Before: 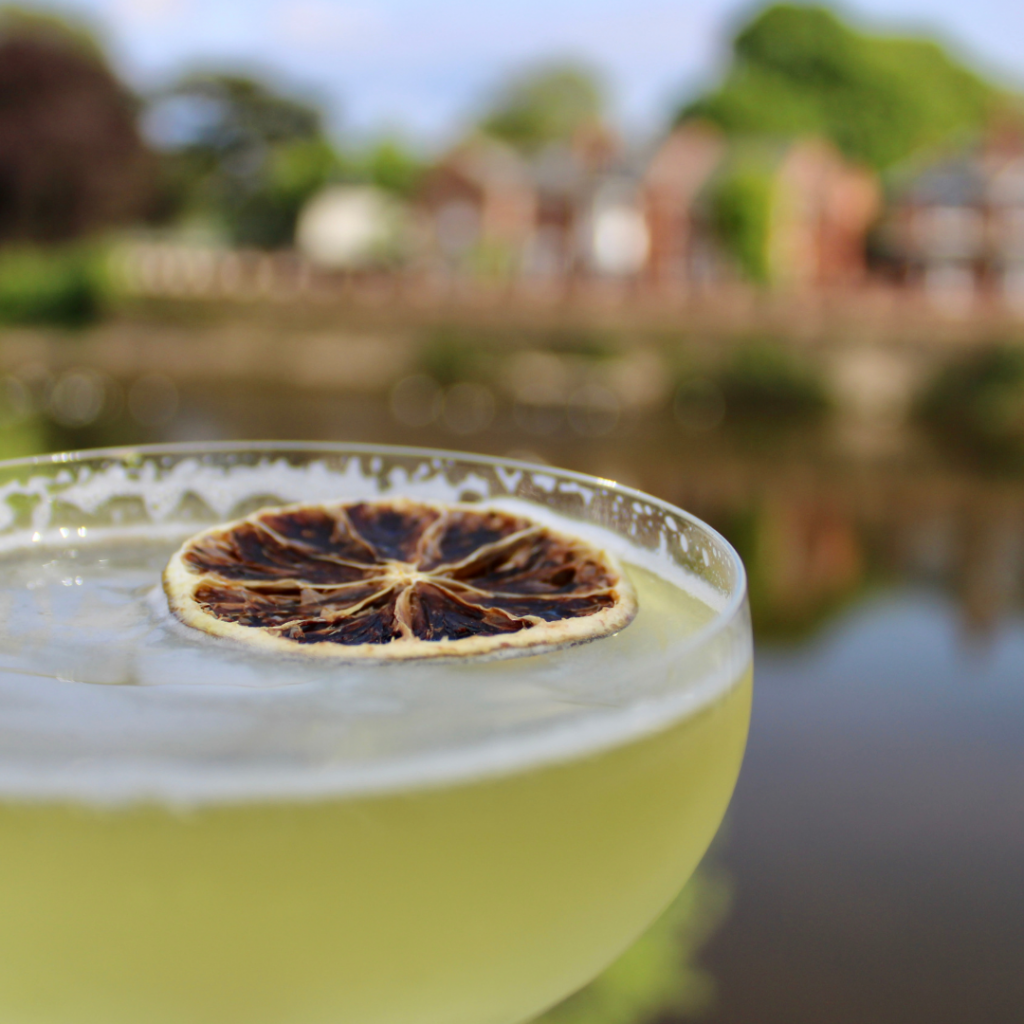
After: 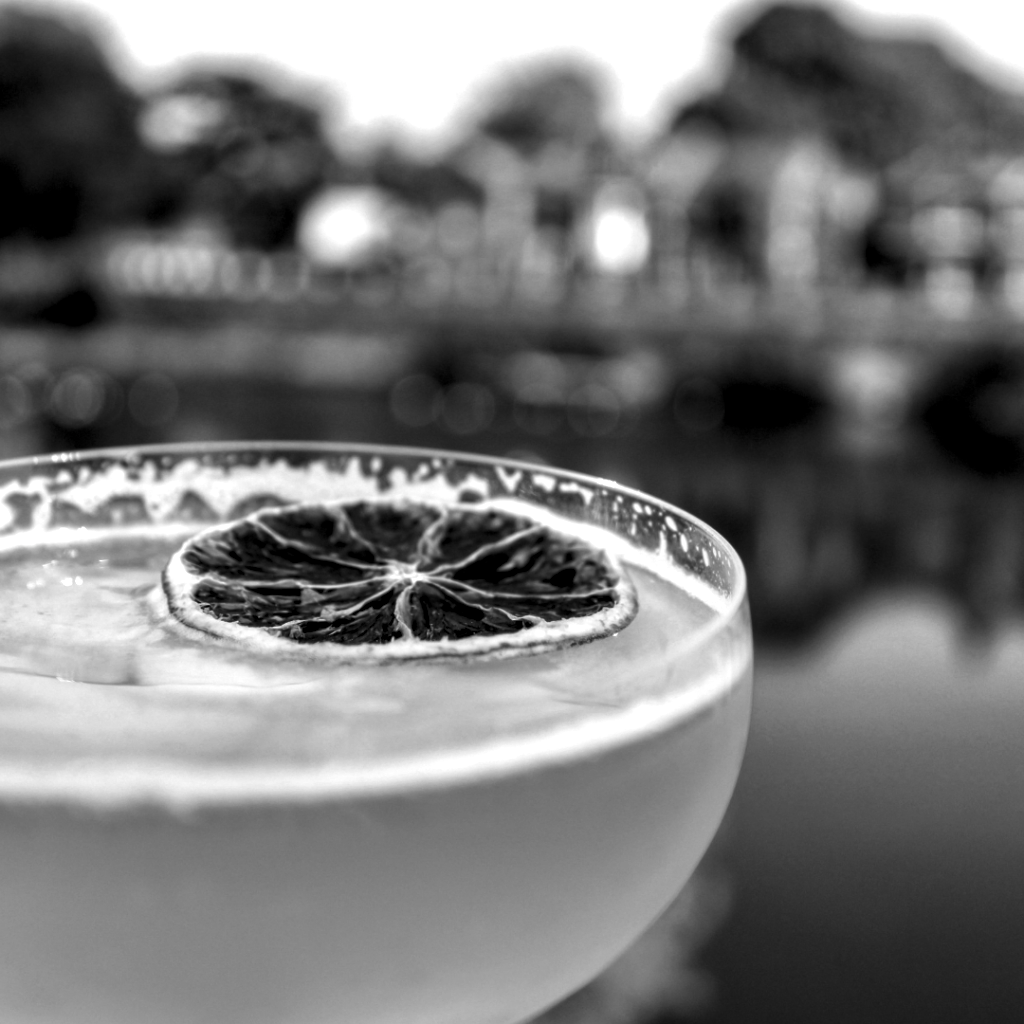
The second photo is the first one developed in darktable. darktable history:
local contrast: highlights 65%, shadows 54%, detail 169%, midtone range 0.514
color balance rgb: linear chroma grading › global chroma 9%, perceptual saturation grading › global saturation 36%, perceptual saturation grading › shadows 35%, perceptual brilliance grading › global brilliance 15%, perceptual brilliance grading › shadows -35%, global vibrance 15%
color calibration: output gray [0.253, 0.26, 0.487, 0], gray › normalize channels true, illuminant same as pipeline (D50), adaptation XYZ, x 0.346, y 0.359, gamut compression 0
